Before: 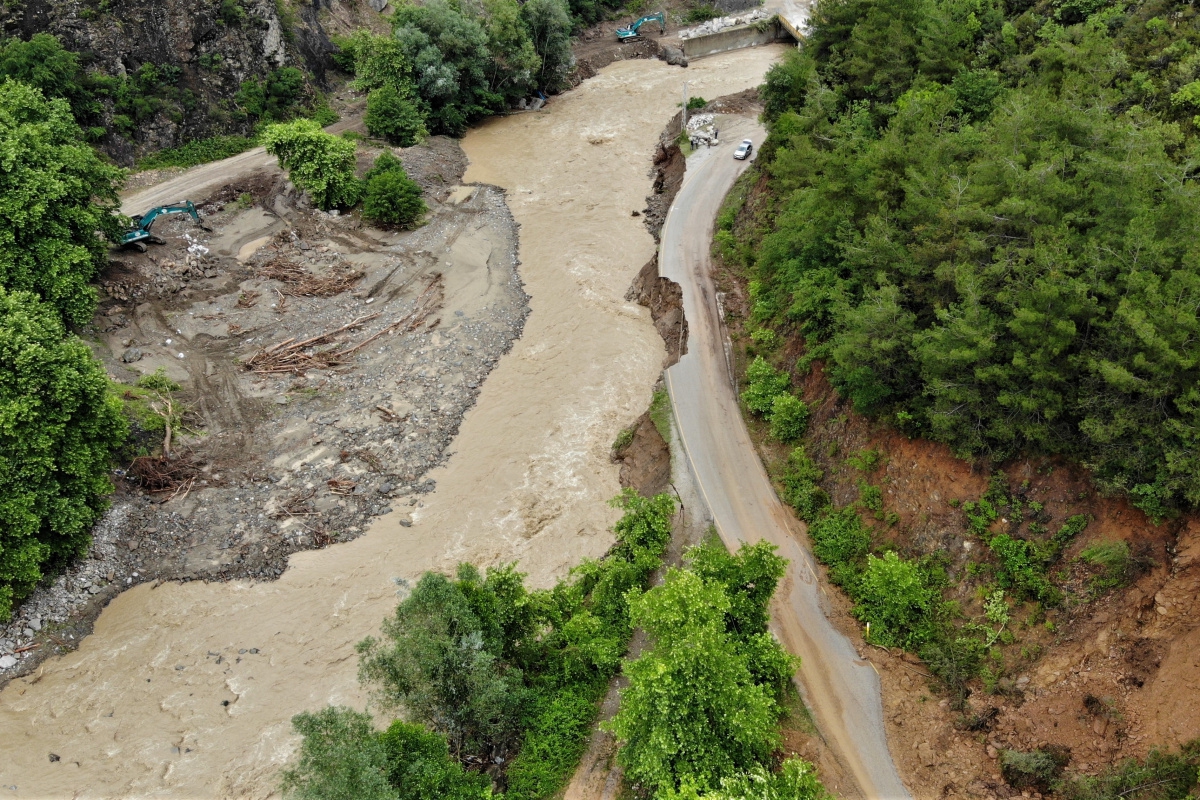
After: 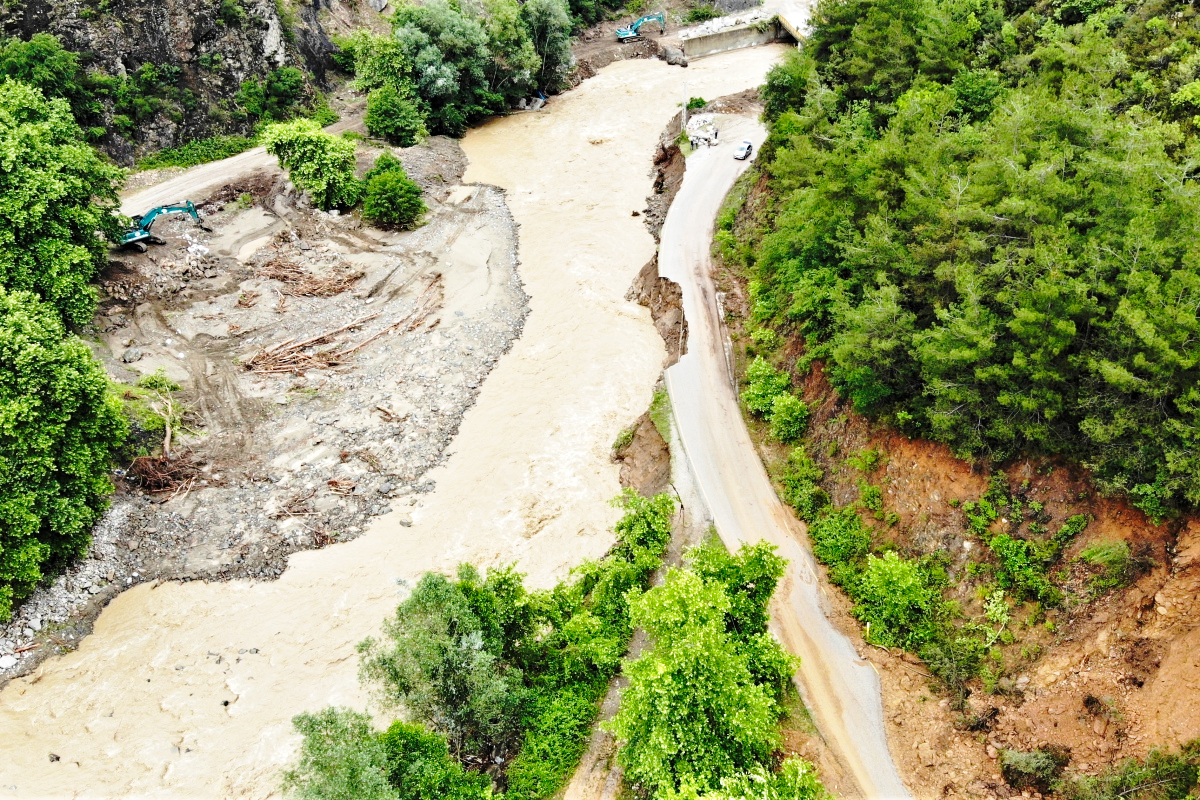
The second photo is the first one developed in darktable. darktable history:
haze removal: strength 0.1, compatibility mode true, adaptive false
base curve: curves: ch0 [(0, 0) (0.028, 0.03) (0.121, 0.232) (0.46, 0.748) (0.859, 0.968) (1, 1)], preserve colors none
exposure: exposure 0.4 EV, compensate highlight preservation false
